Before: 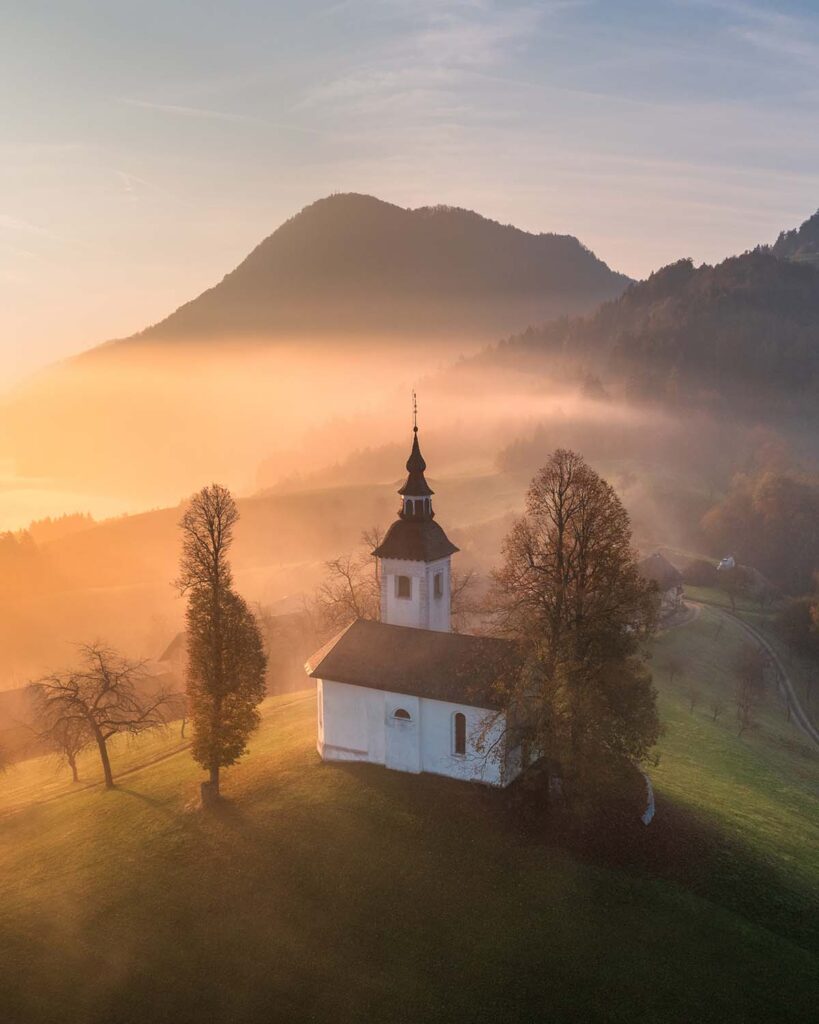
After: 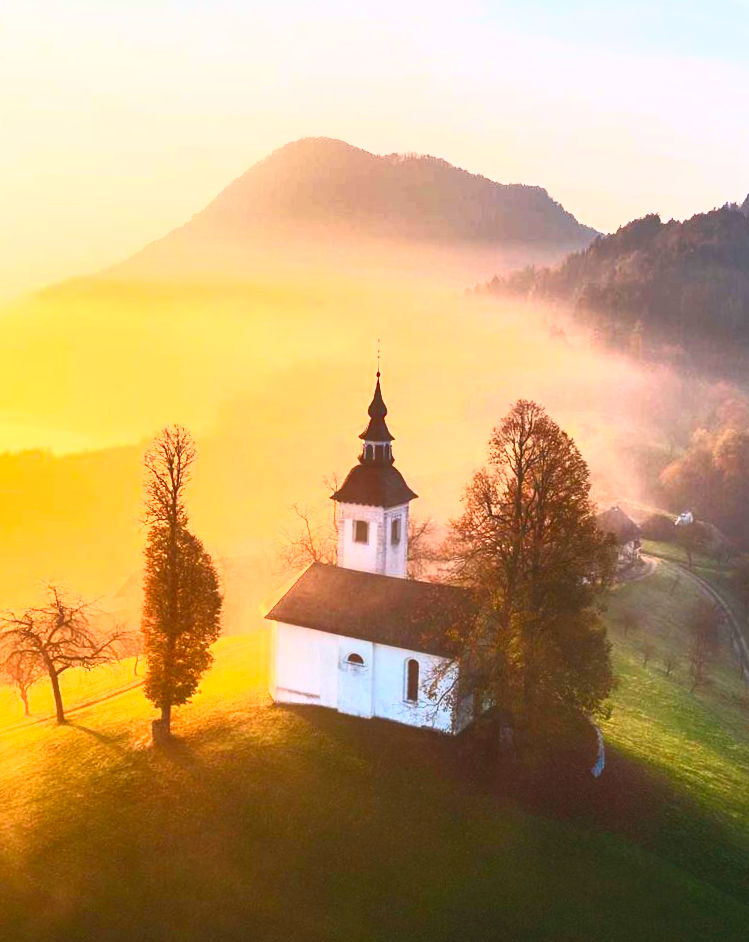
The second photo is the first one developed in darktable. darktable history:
crop and rotate: angle -1.89°, left 3.147%, top 3.604%, right 1.581%, bottom 0.601%
contrast brightness saturation: contrast 0.998, brightness 0.986, saturation 0.99
